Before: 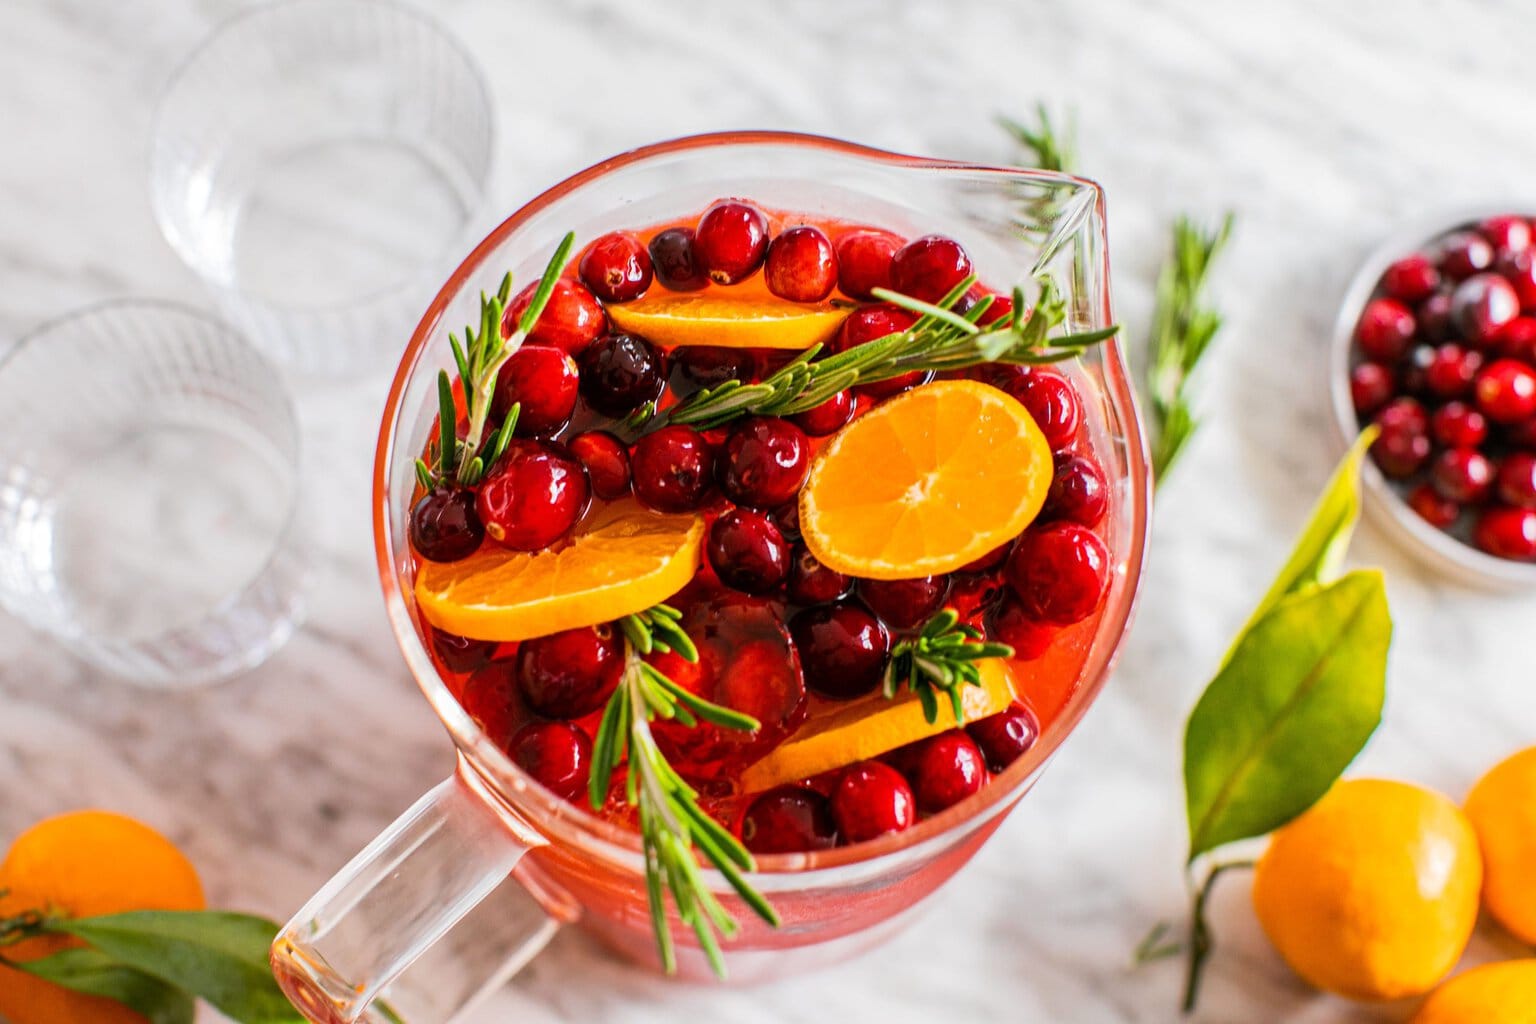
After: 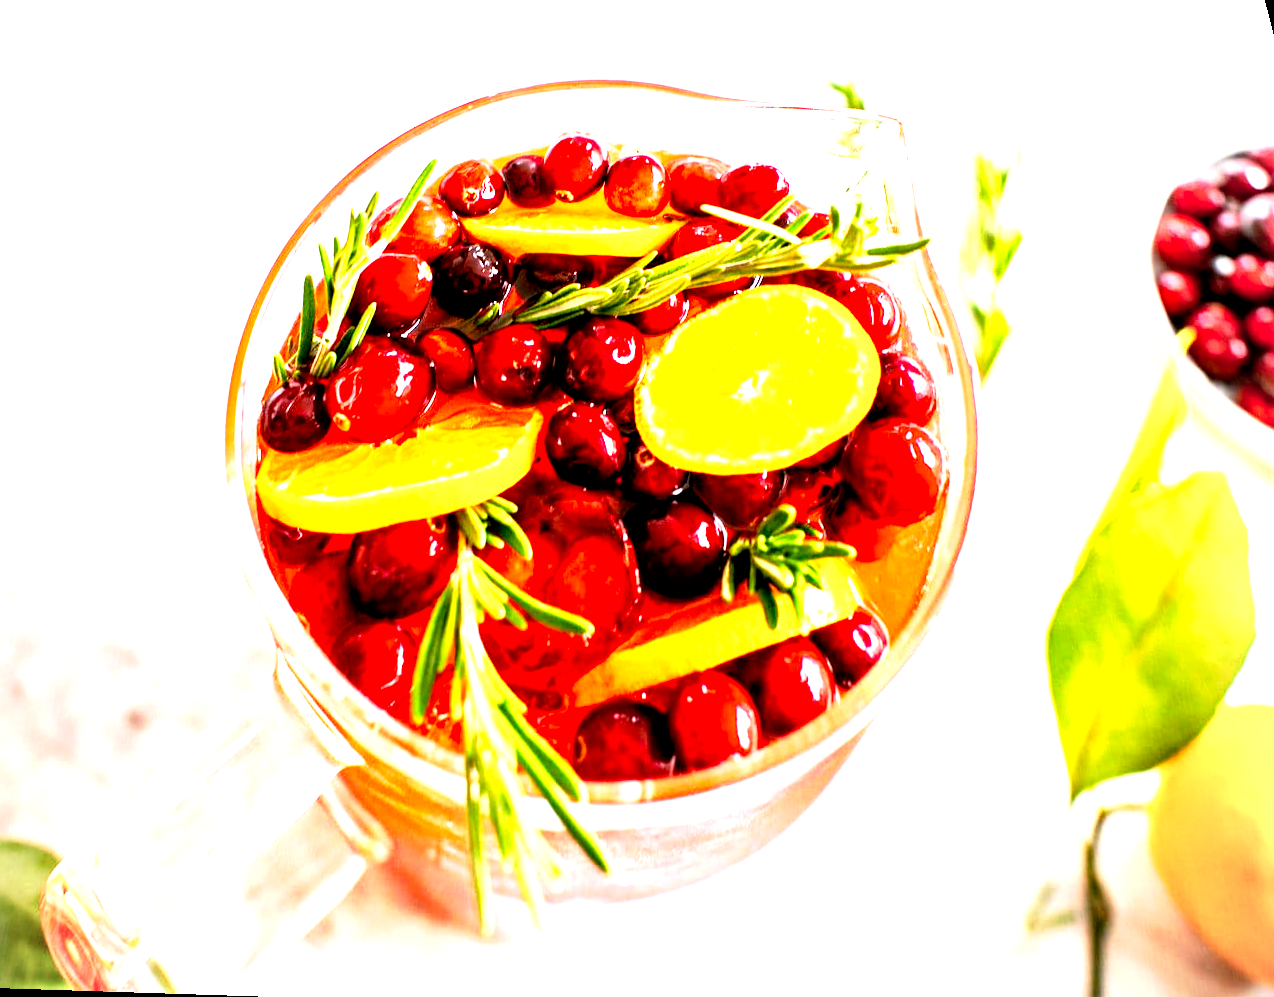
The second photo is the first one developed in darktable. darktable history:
tone curve: curves: ch0 [(0, 0) (0.003, 0) (0.011, 0.001) (0.025, 0.003) (0.044, 0.006) (0.069, 0.009) (0.1, 0.013) (0.136, 0.032) (0.177, 0.067) (0.224, 0.121) (0.277, 0.185) (0.335, 0.255) (0.399, 0.333) (0.468, 0.417) (0.543, 0.508) (0.623, 0.606) (0.709, 0.71) (0.801, 0.819) (0.898, 0.926) (1, 1)], preserve colors none
rotate and perspective: rotation 0.72°, lens shift (vertical) -0.352, lens shift (horizontal) -0.051, crop left 0.152, crop right 0.859, crop top 0.019, crop bottom 0.964
vignetting: fall-off radius 81.94%
exposure: black level correction 0.005, exposure 2.084 EV, compensate highlight preservation false
